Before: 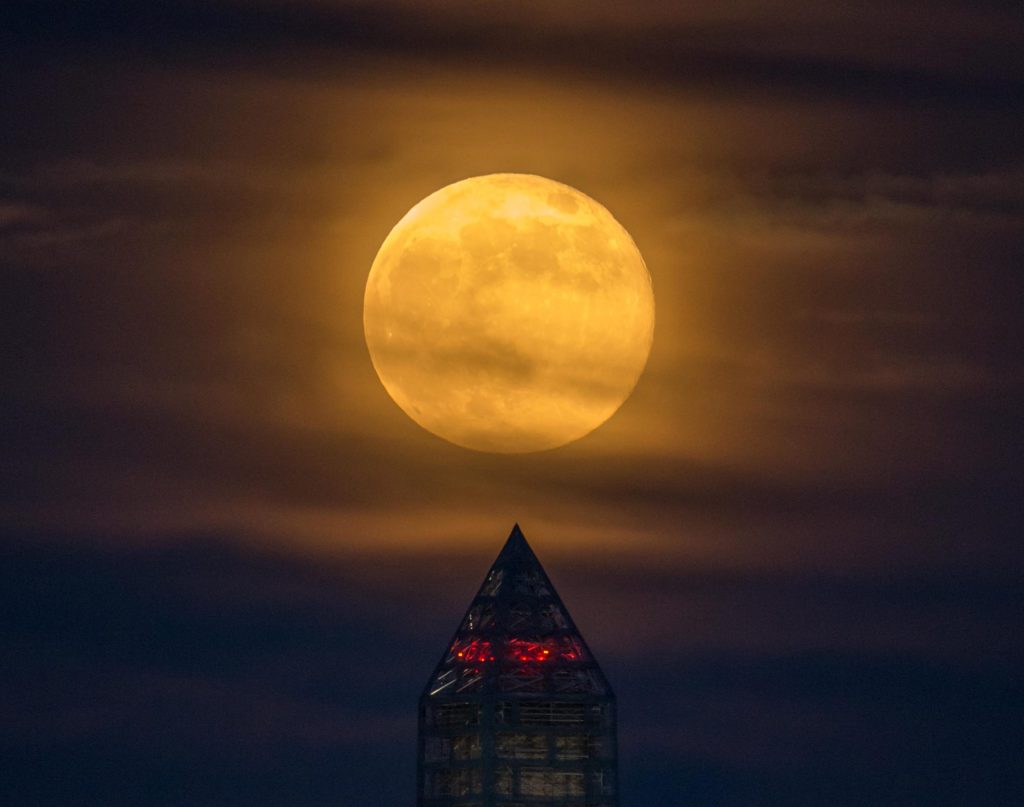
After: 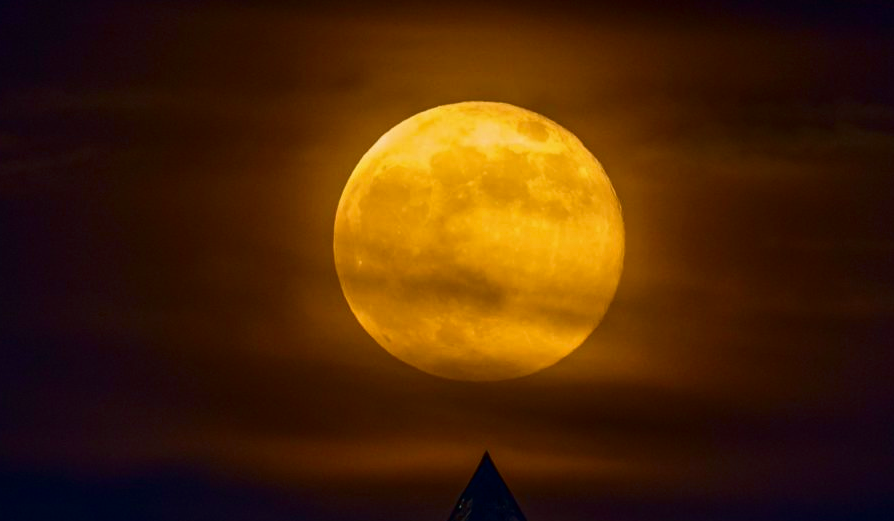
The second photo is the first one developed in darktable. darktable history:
crop: left 3.015%, top 8.969%, right 9.647%, bottom 26.457%
contrast brightness saturation: contrast 0.13, brightness -0.24, saturation 0.14
